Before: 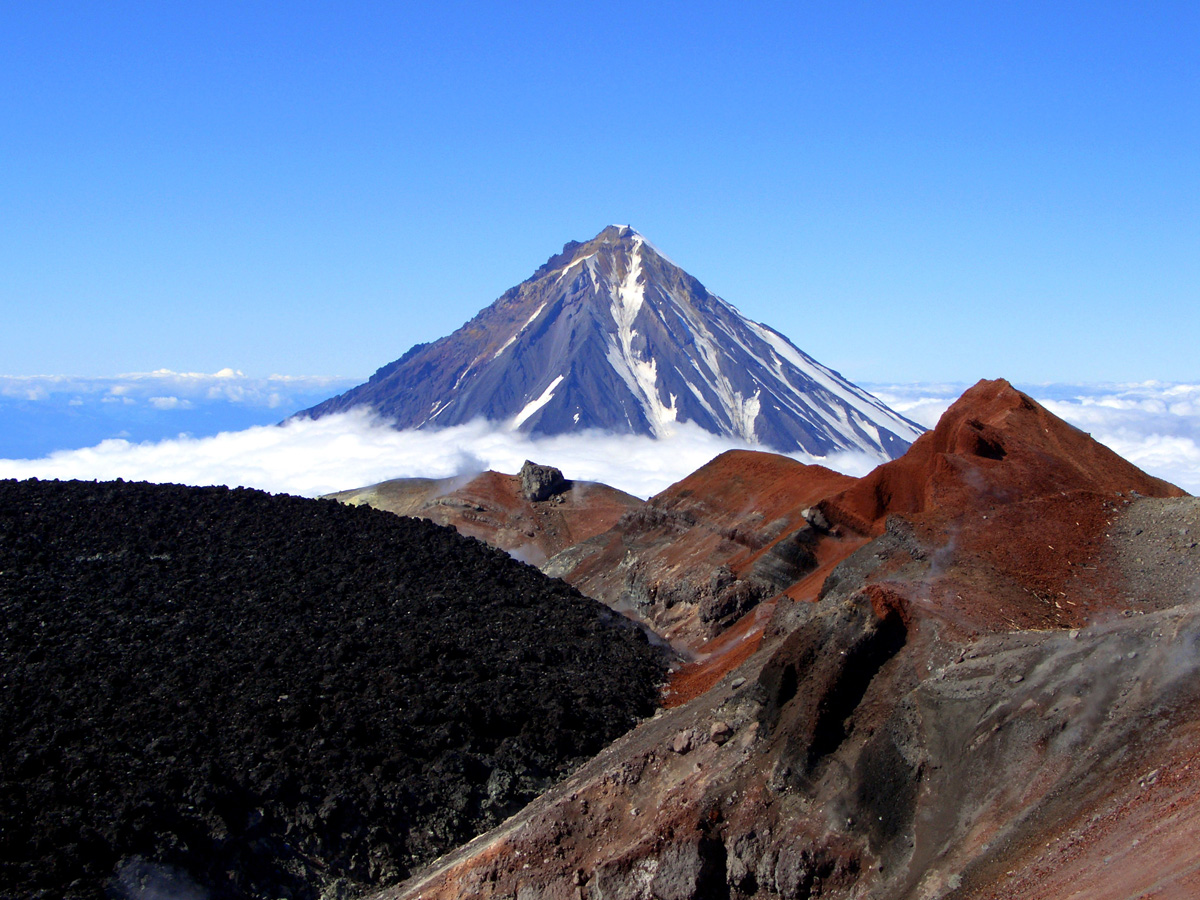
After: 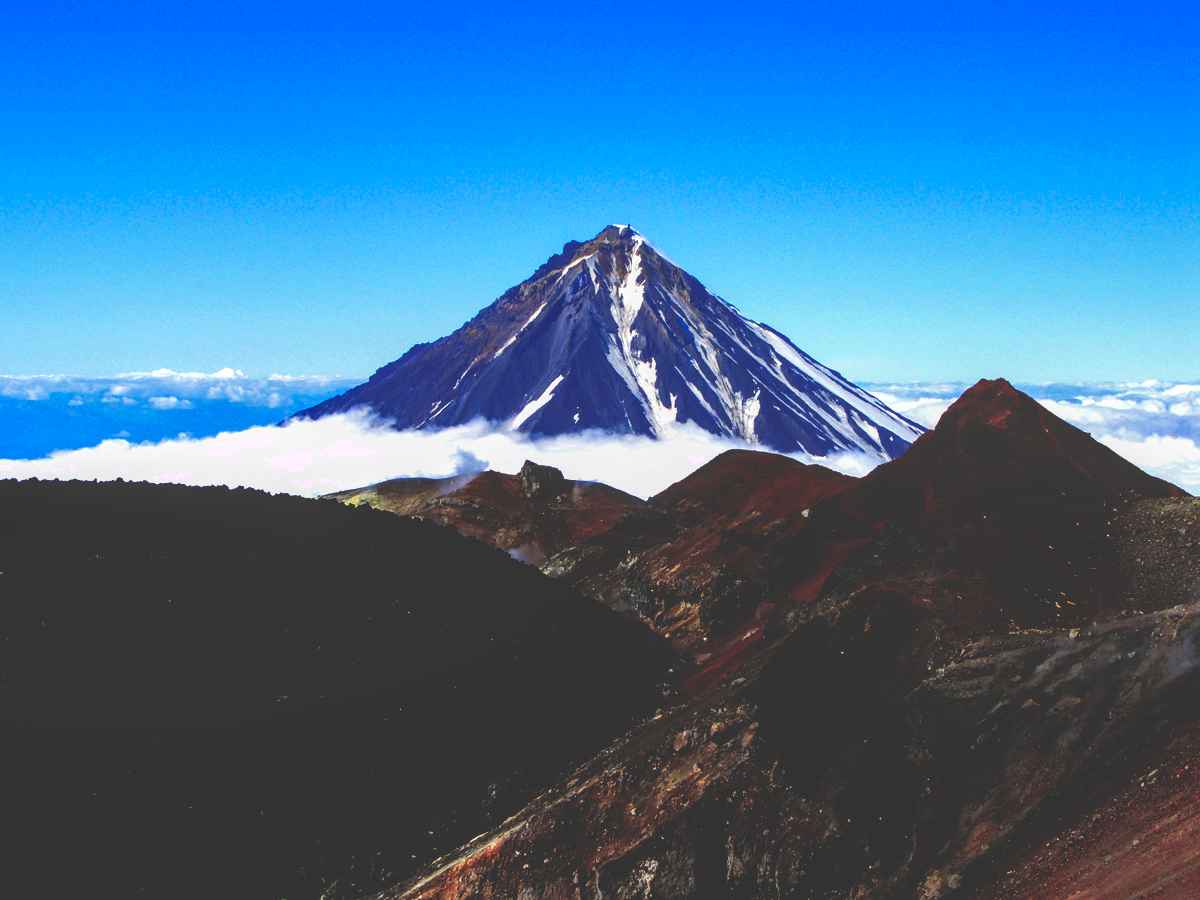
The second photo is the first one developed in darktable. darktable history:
local contrast: detail 130%
base curve: curves: ch0 [(0, 0.036) (0.083, 0.04) (0.804, 1)], preserve colors none
shadows and highlights: shadows -20.59, white point adjustment -2, highlights -34.81
